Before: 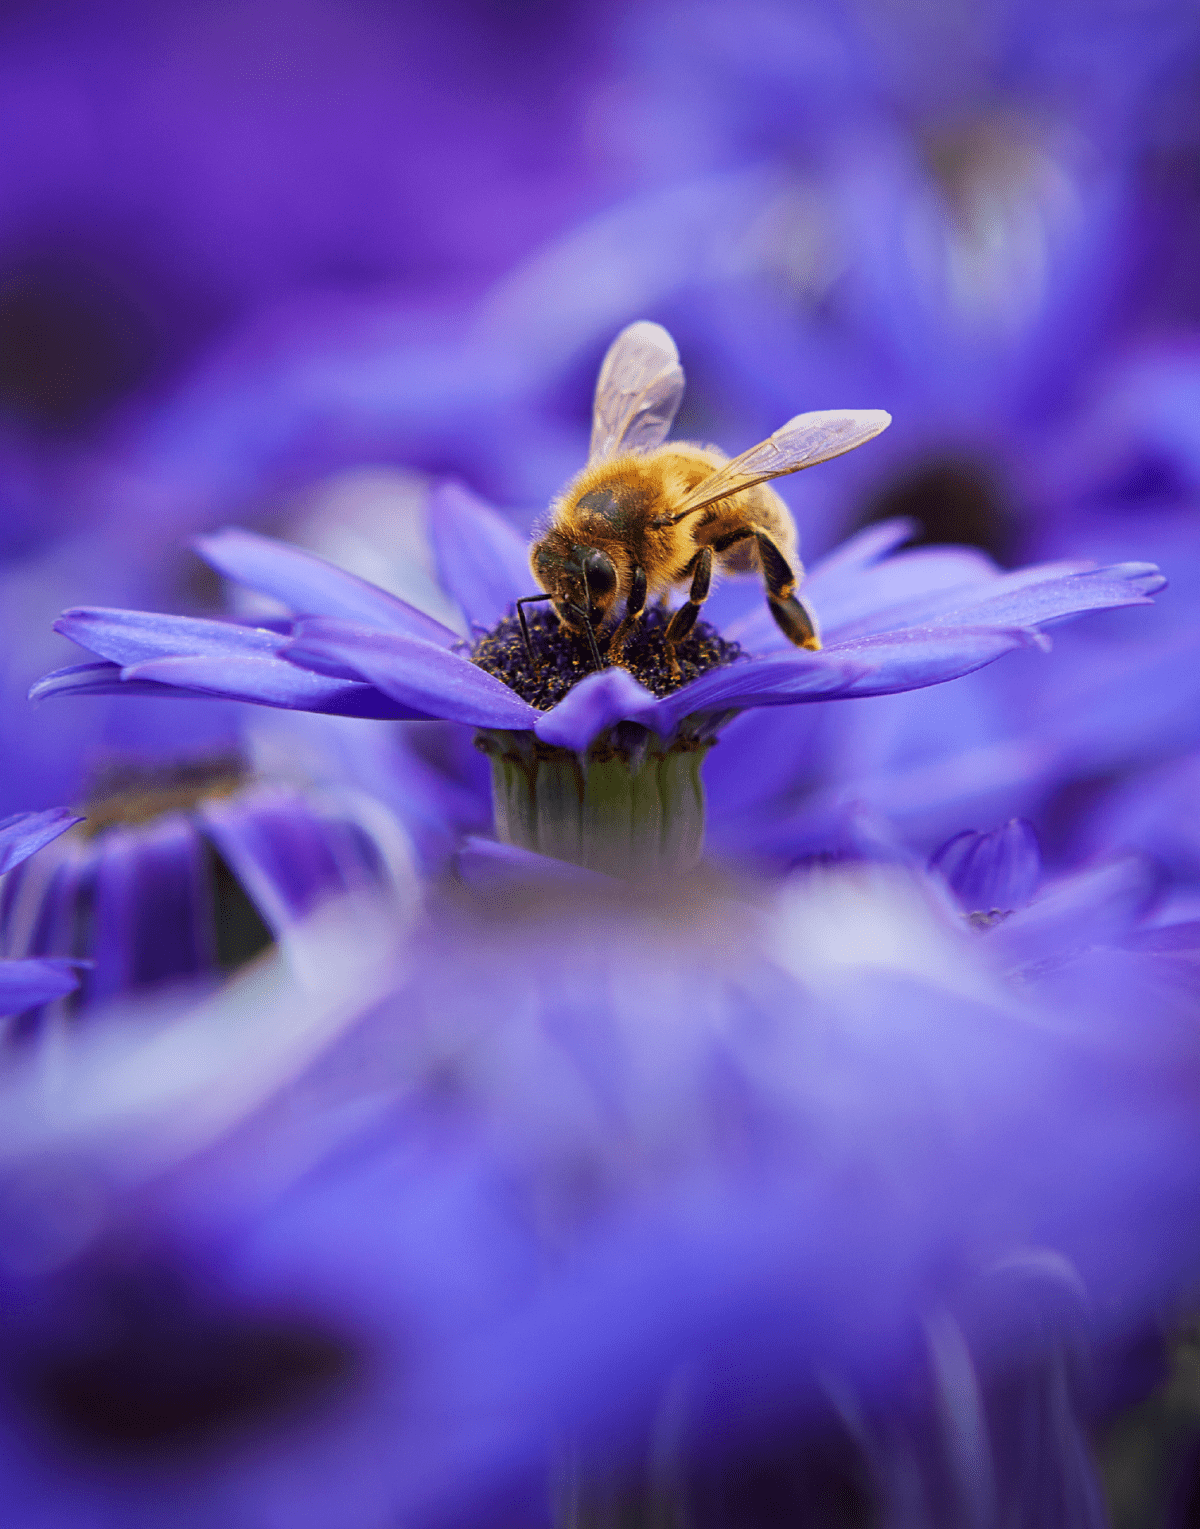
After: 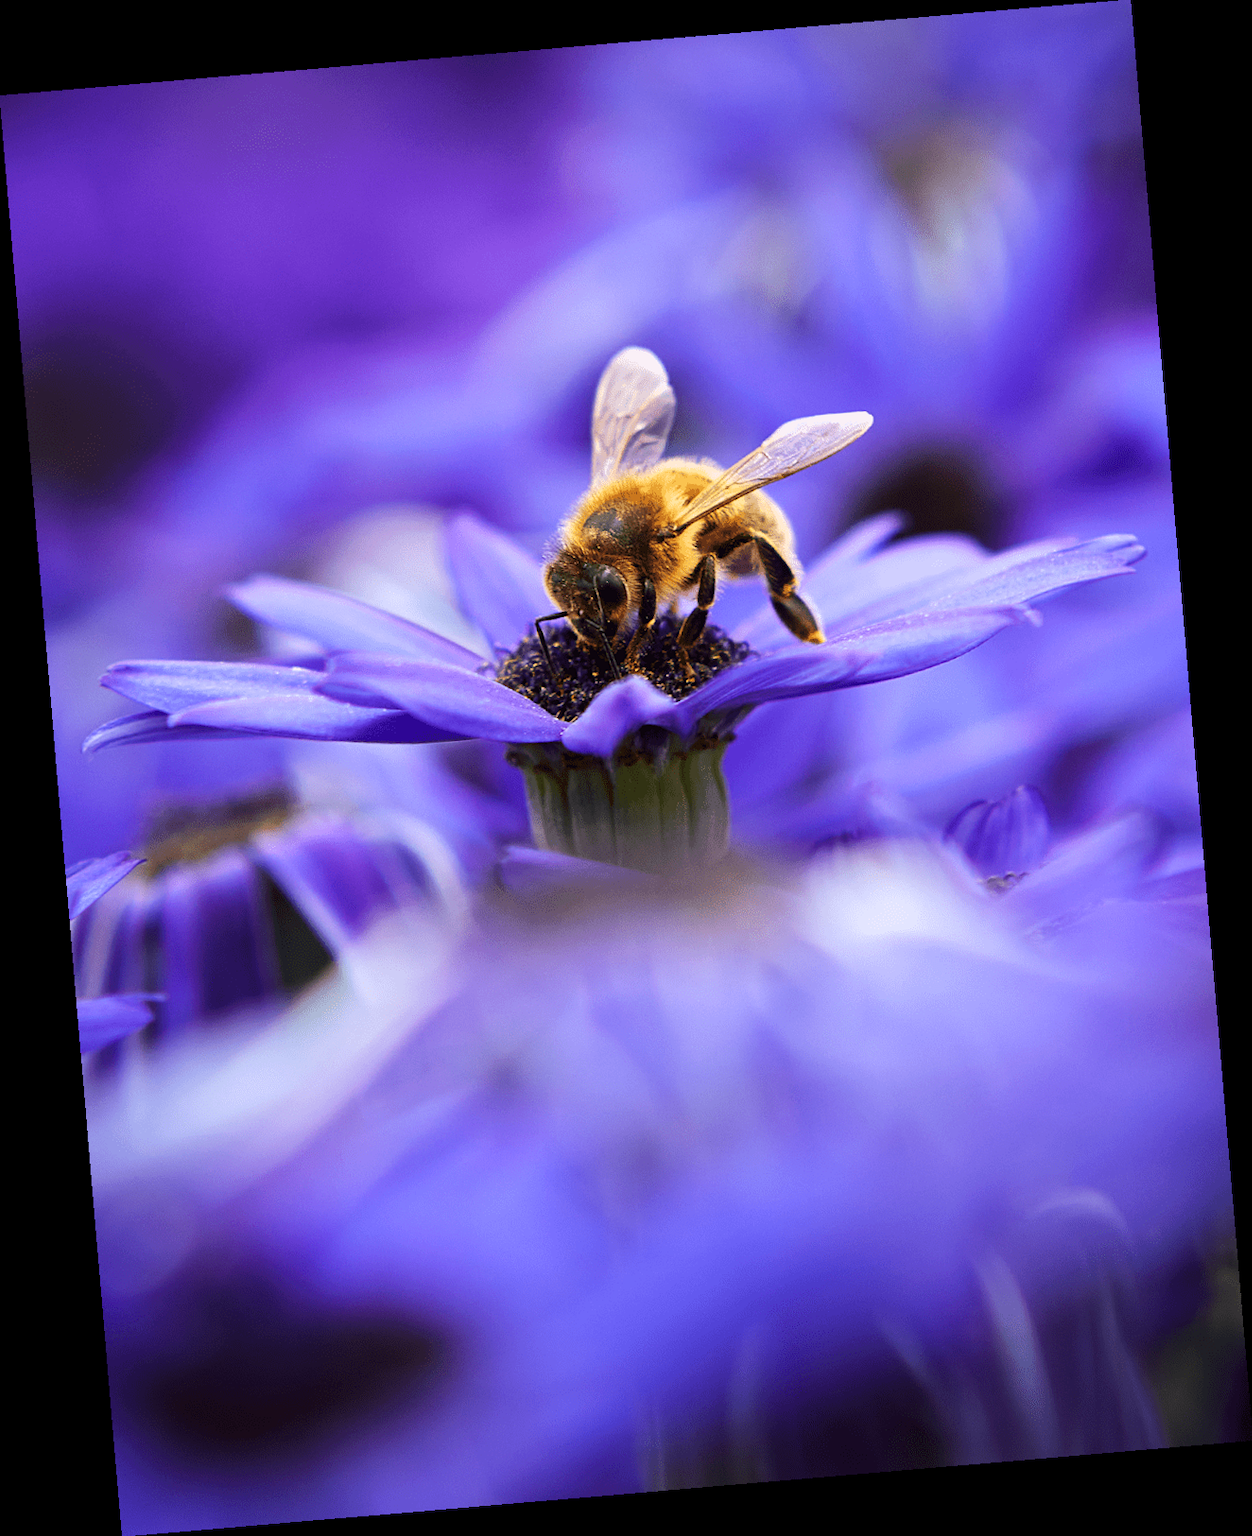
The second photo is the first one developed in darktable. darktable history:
tone equalizer: -8 EV -0.417 EV, -7 EV -0.389 EV, -6 EV -0.333 EV, -5 EV -0.222 EV, -3 EV 0.222 EV, -2 EV 0.333 EV, -1 EV 0.389 EV, +0 EV 0.417 EV, edges refinement/feathering 500, mask exposure compensation -1.57 EV, preserve details no
rotate and perspective: rotation -4.86°, automatic cropping off
